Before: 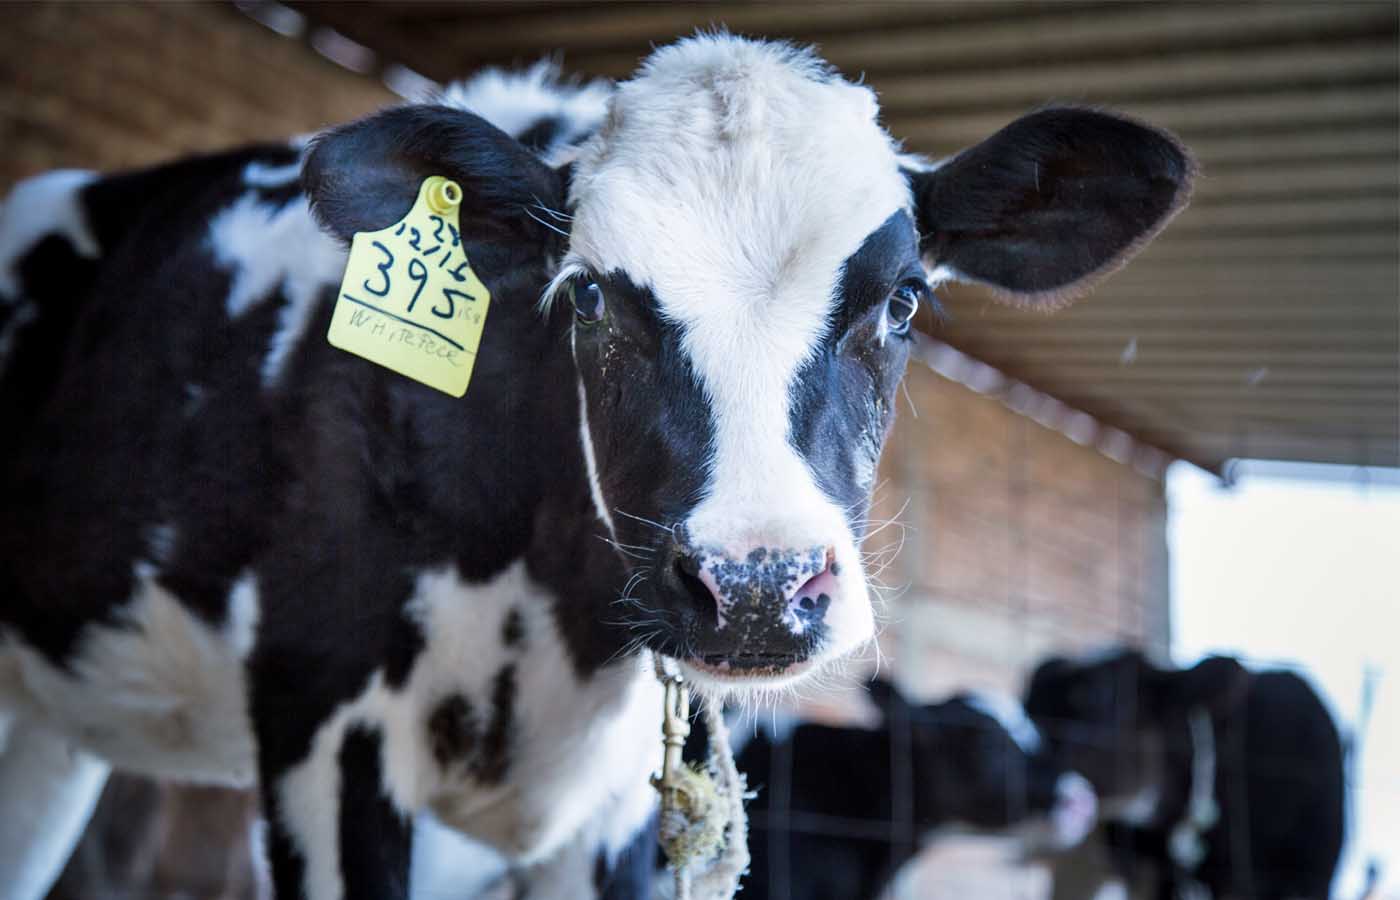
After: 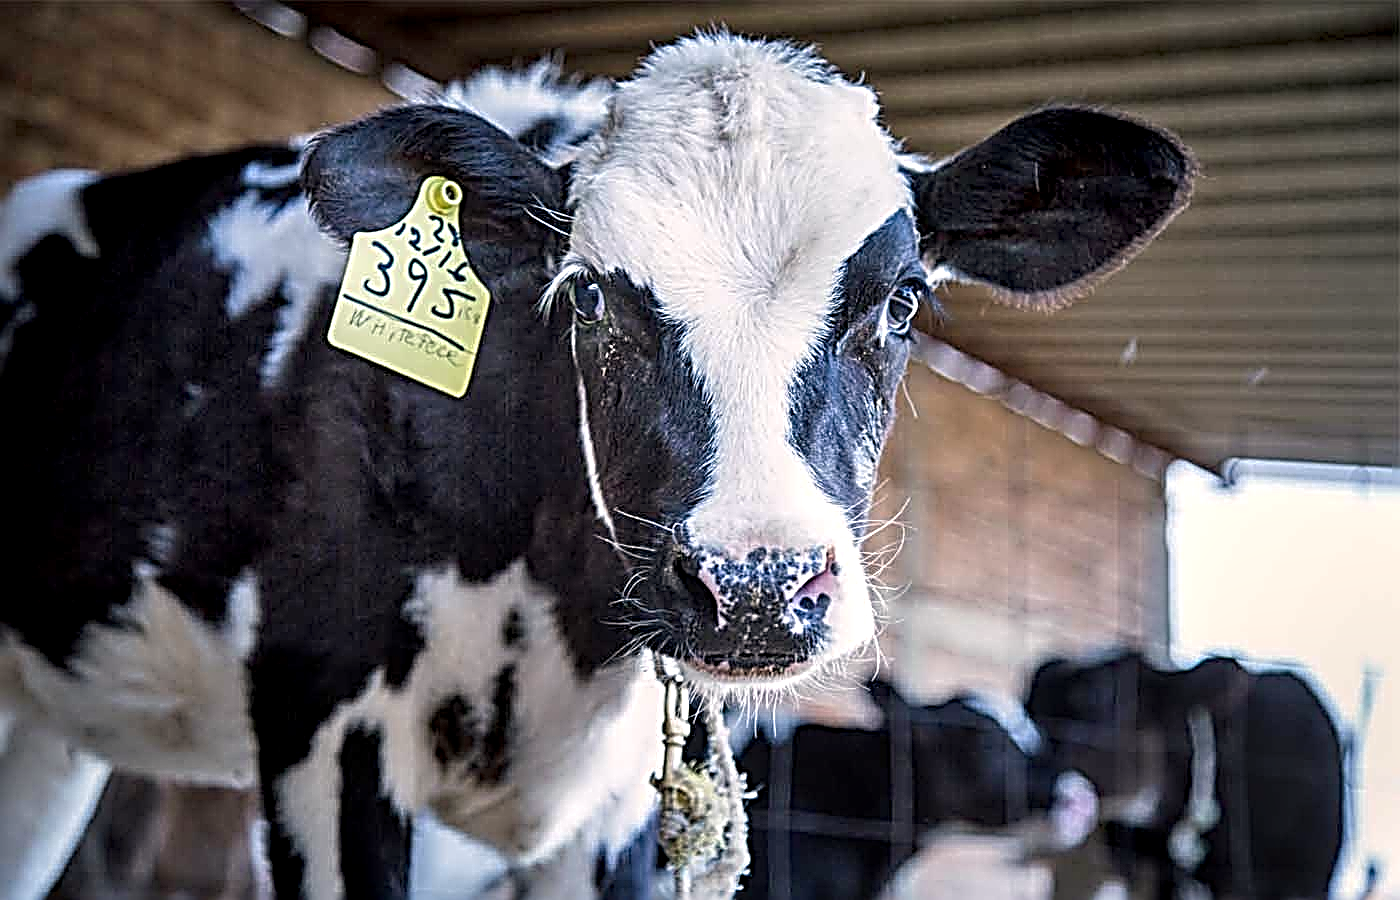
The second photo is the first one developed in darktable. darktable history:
sharpen: radius 3.142, amount 1.722
color correction: highlights a* 3.73, highlights b* 5.07
local contrast: on, module defaults
exposure: black level correction 0.003, exposure 0.148 EV, compensate highlight preservation false
